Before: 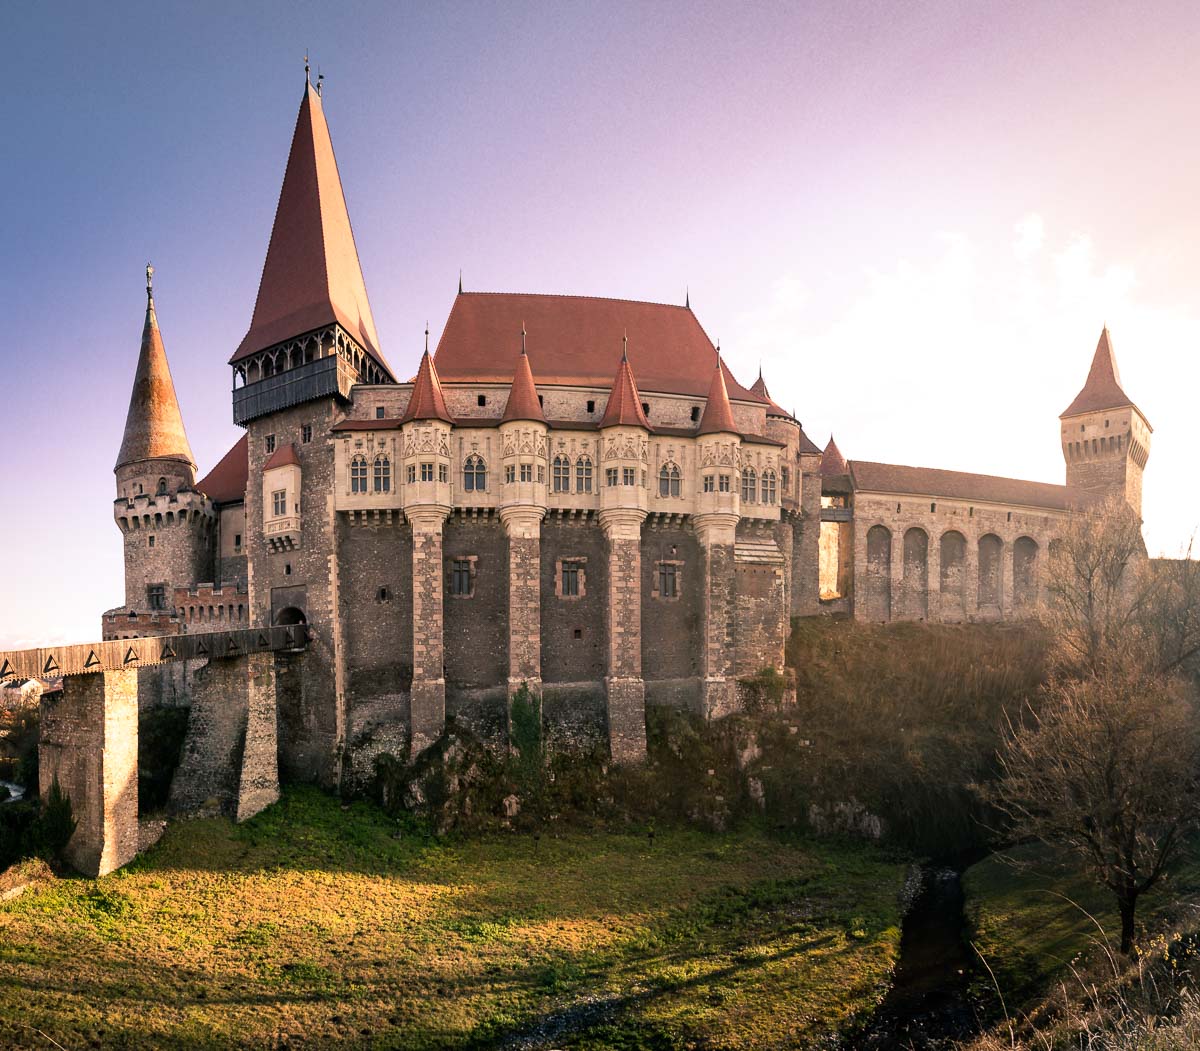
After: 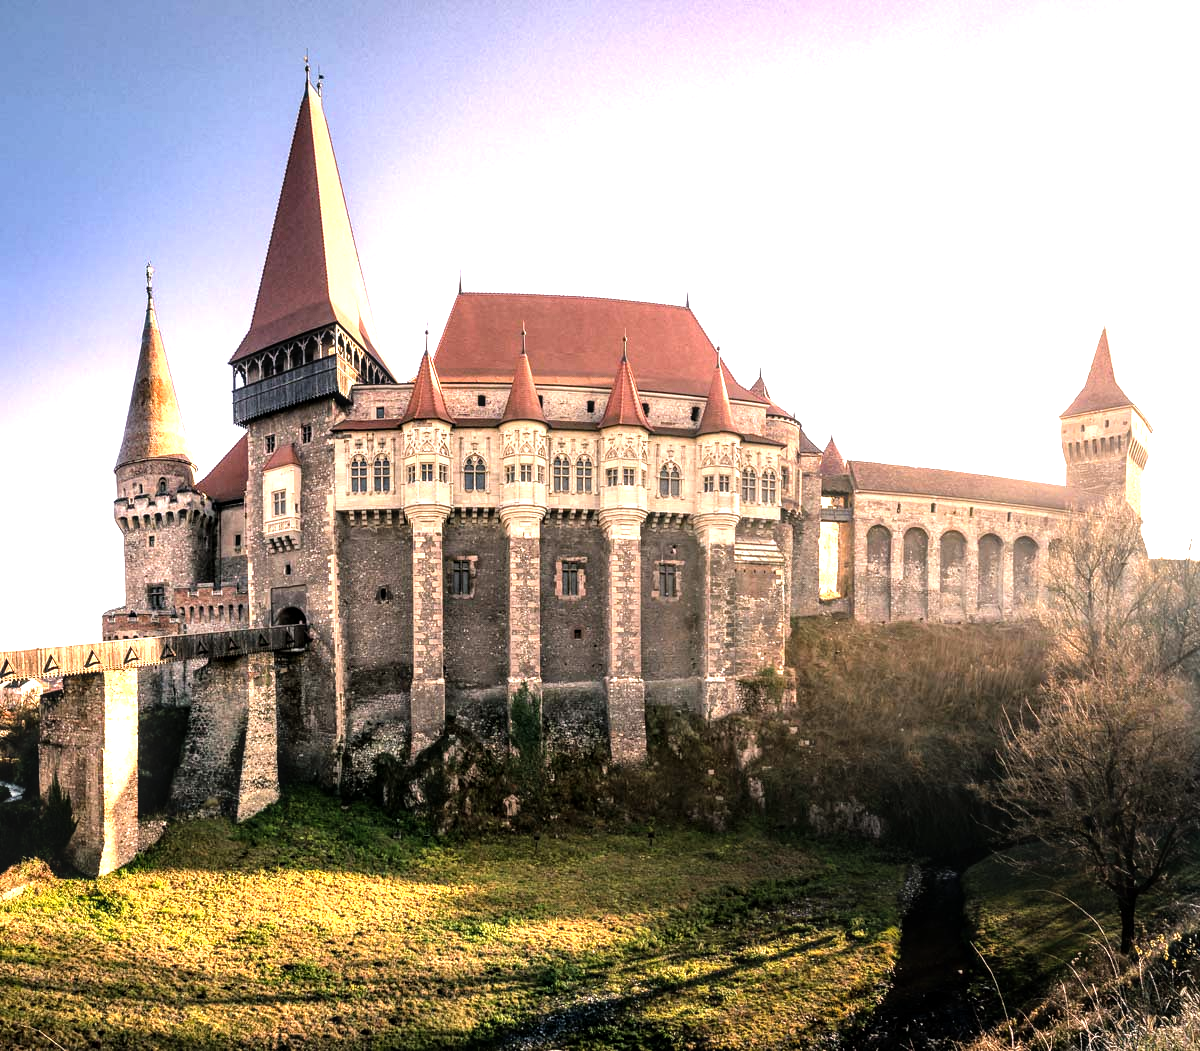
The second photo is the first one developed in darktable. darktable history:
local contrast: detail 130%
tone equalizer: -8 EV -1.11 EV, -7 EV -1.03 EV, -6 EV -0.905 EV, -5 EV -0.617 EV, -3 EV 0.579 EV, -2 EV 0.893 EV, -1 EV 0.991 EV, +0 EV 1.07 EV
